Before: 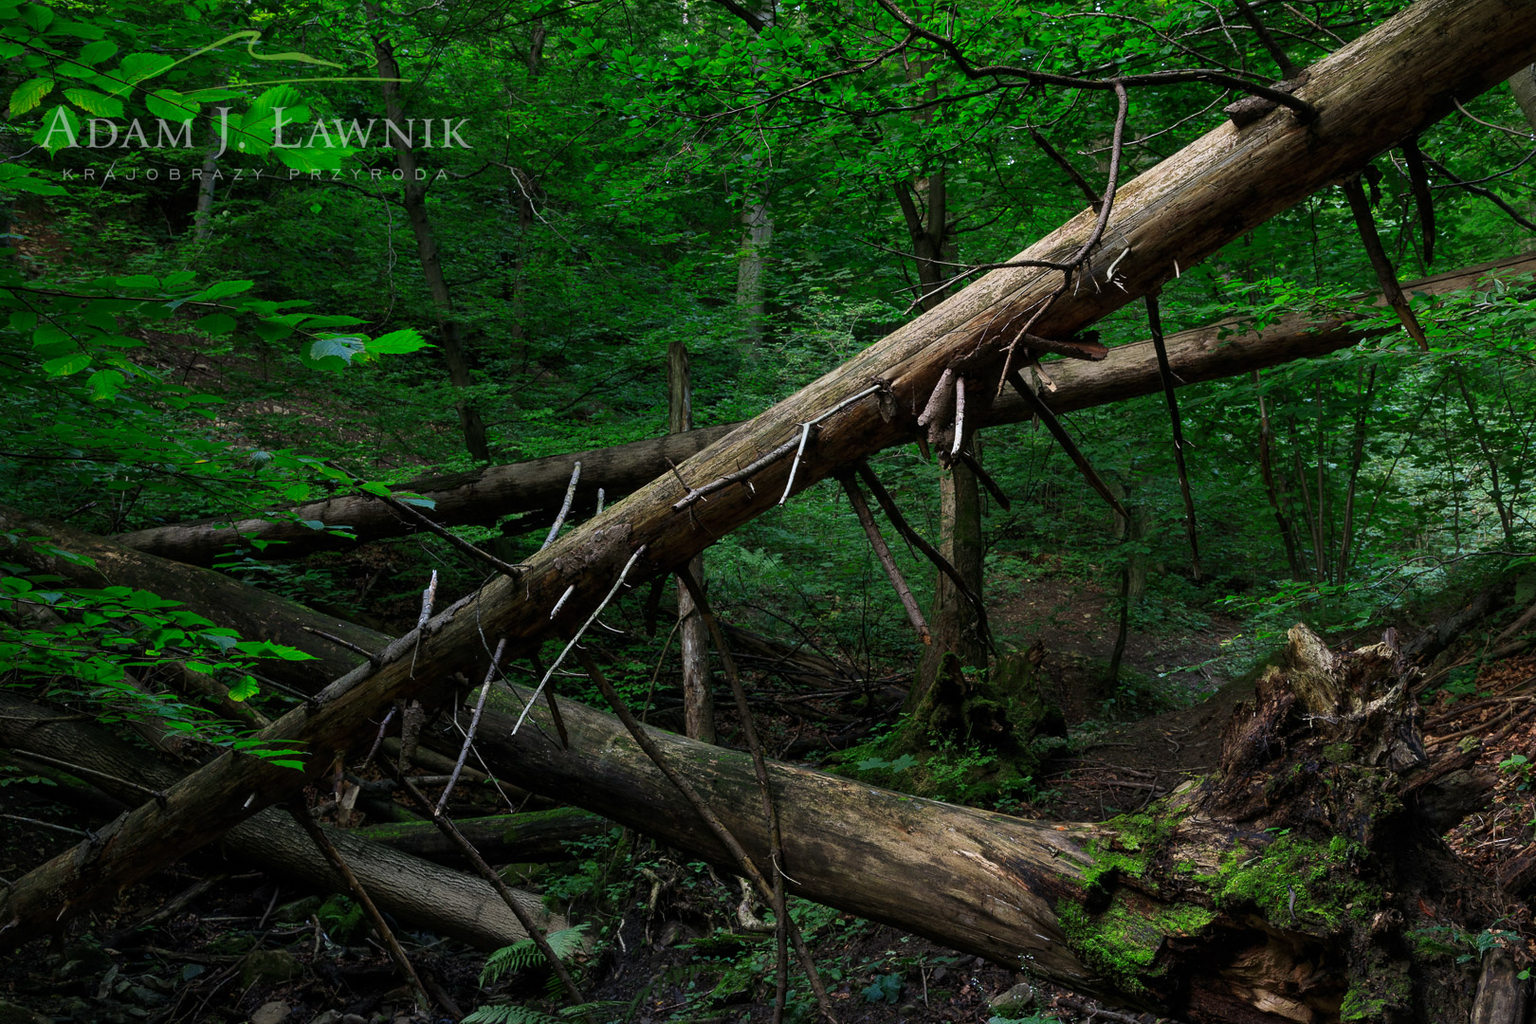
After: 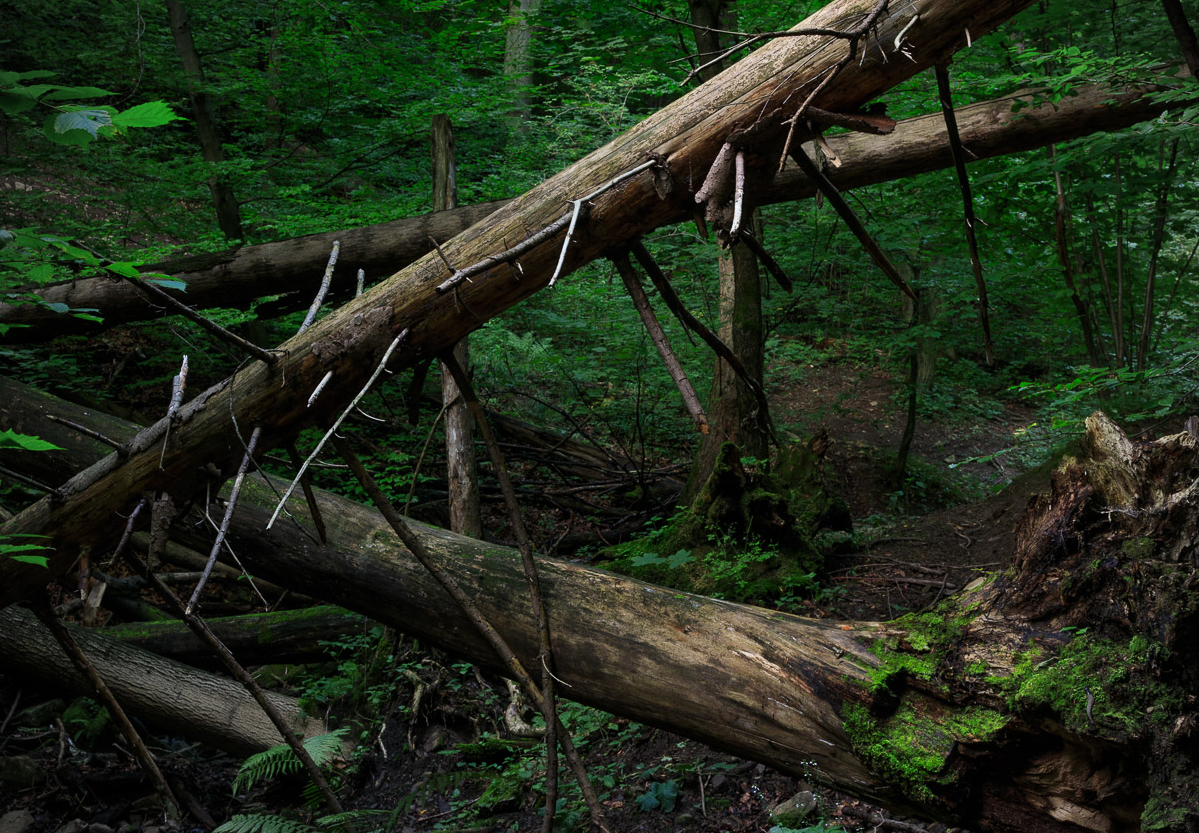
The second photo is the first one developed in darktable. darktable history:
vignetting: on, module defaults
crop: left 16.871%, top 22.857%, right 9.116%
